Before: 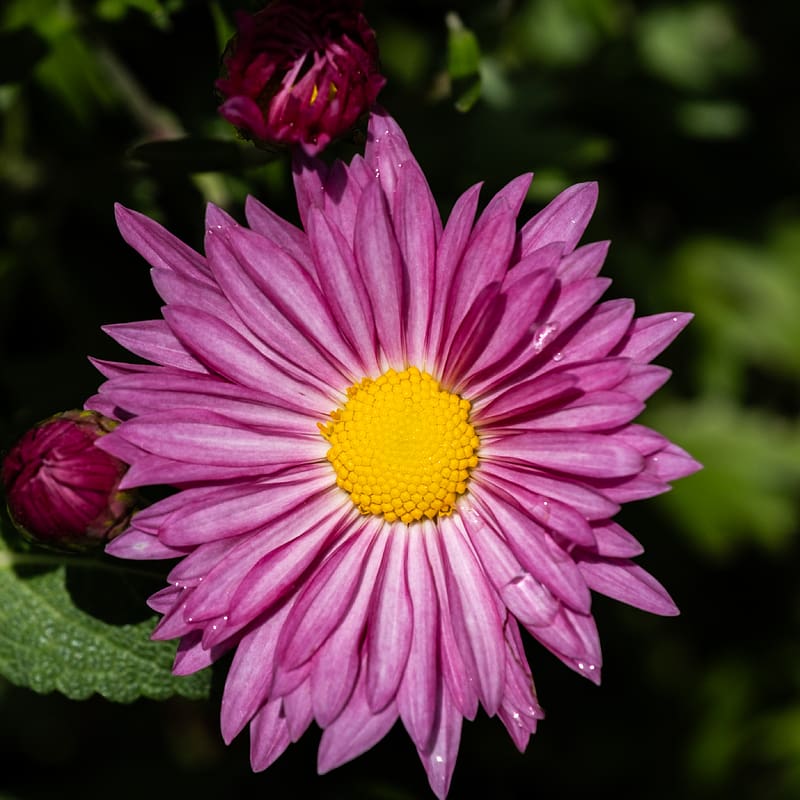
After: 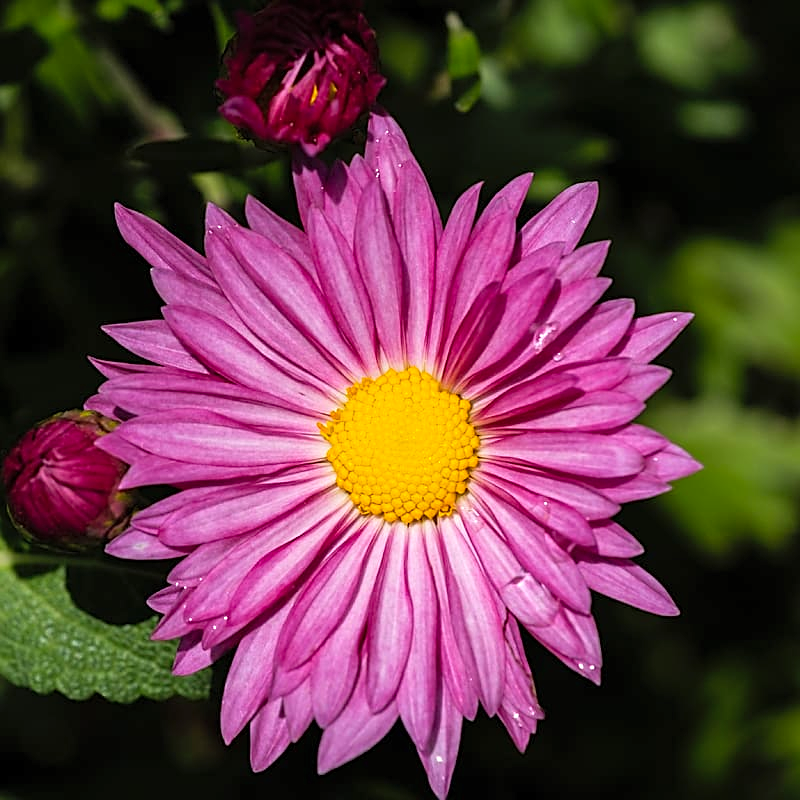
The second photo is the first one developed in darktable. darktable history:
sharpen: on, module defaults
contrast brightness saturation: brightness 0.087, saturation 0.192
